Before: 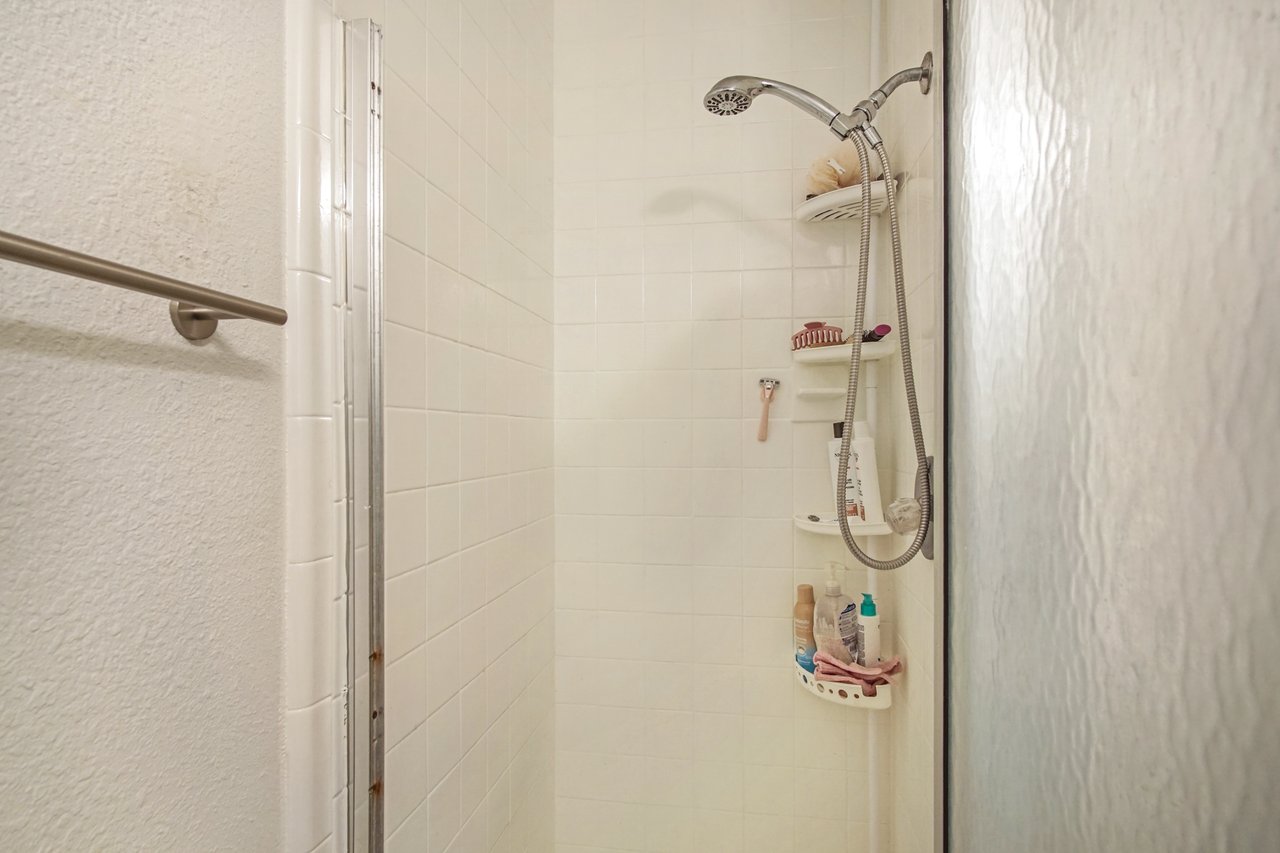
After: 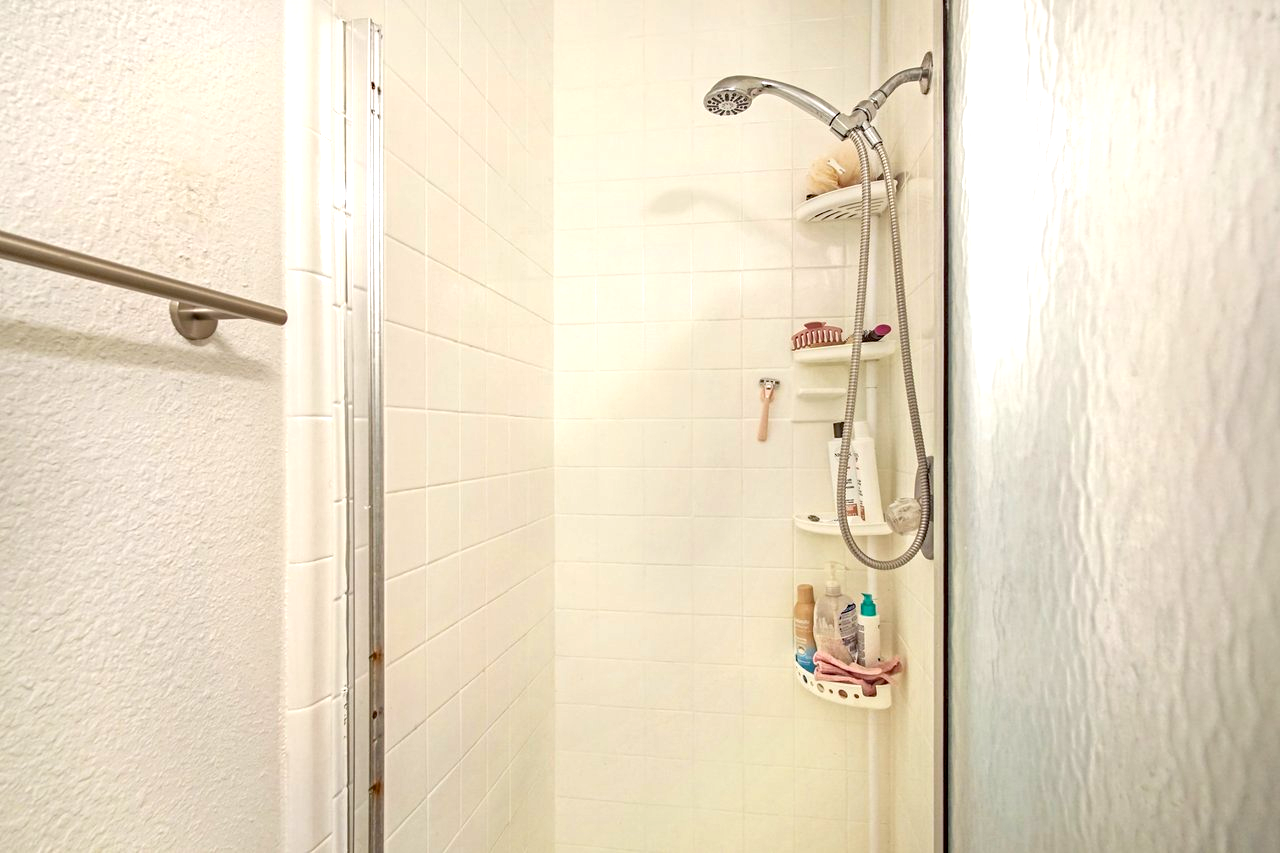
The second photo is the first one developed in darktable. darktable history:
haze removal: compatibility mode true, adaptive false
exposure: black level correction 0, exposure 0.701 EV, compensate highlight preservation false
